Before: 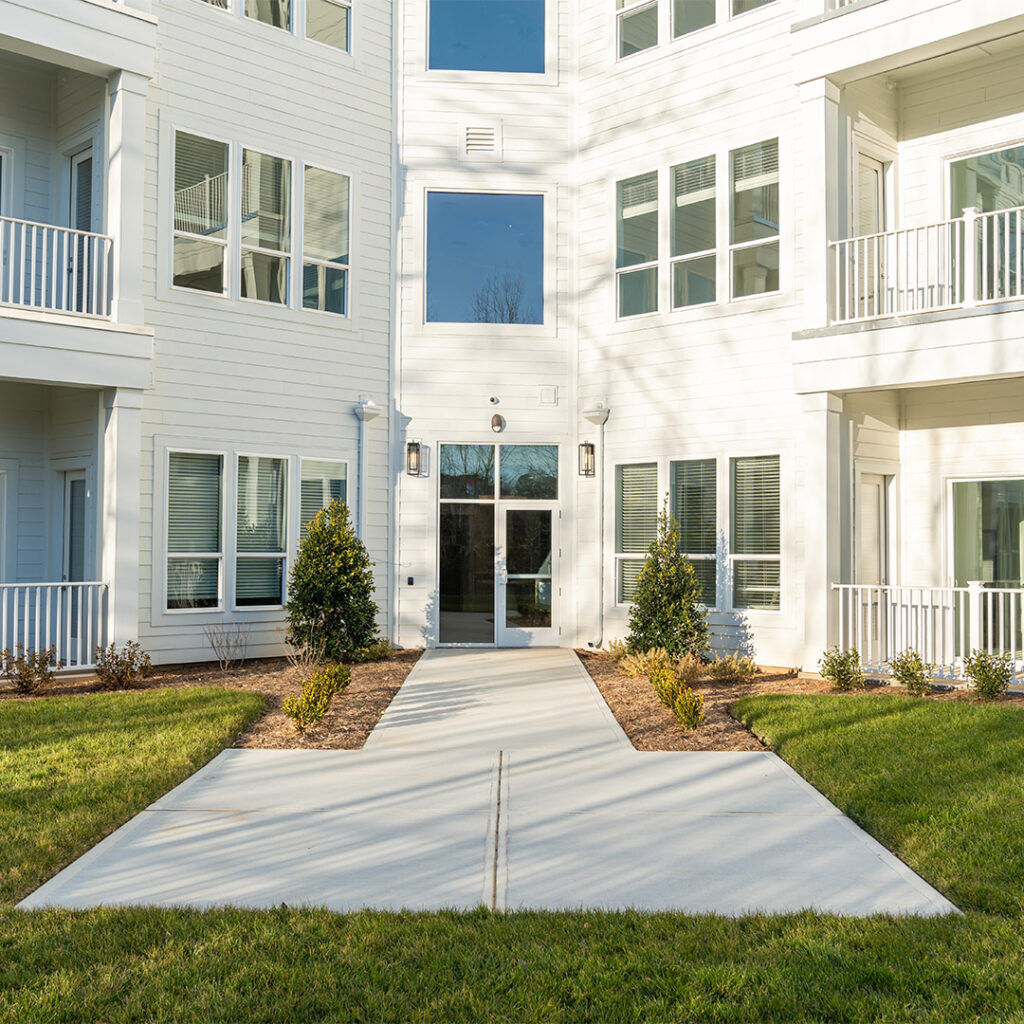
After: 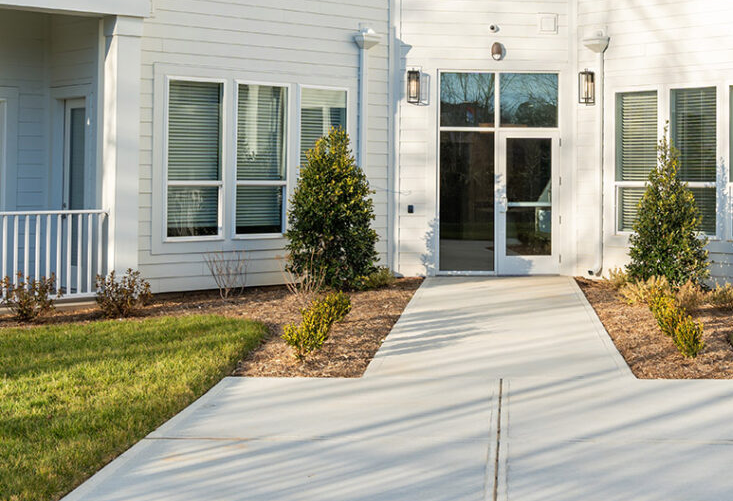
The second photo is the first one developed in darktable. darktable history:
crop: top 36.383%, right 28.401%, bottom 14.68%
tone equalizer: on, module defaults
